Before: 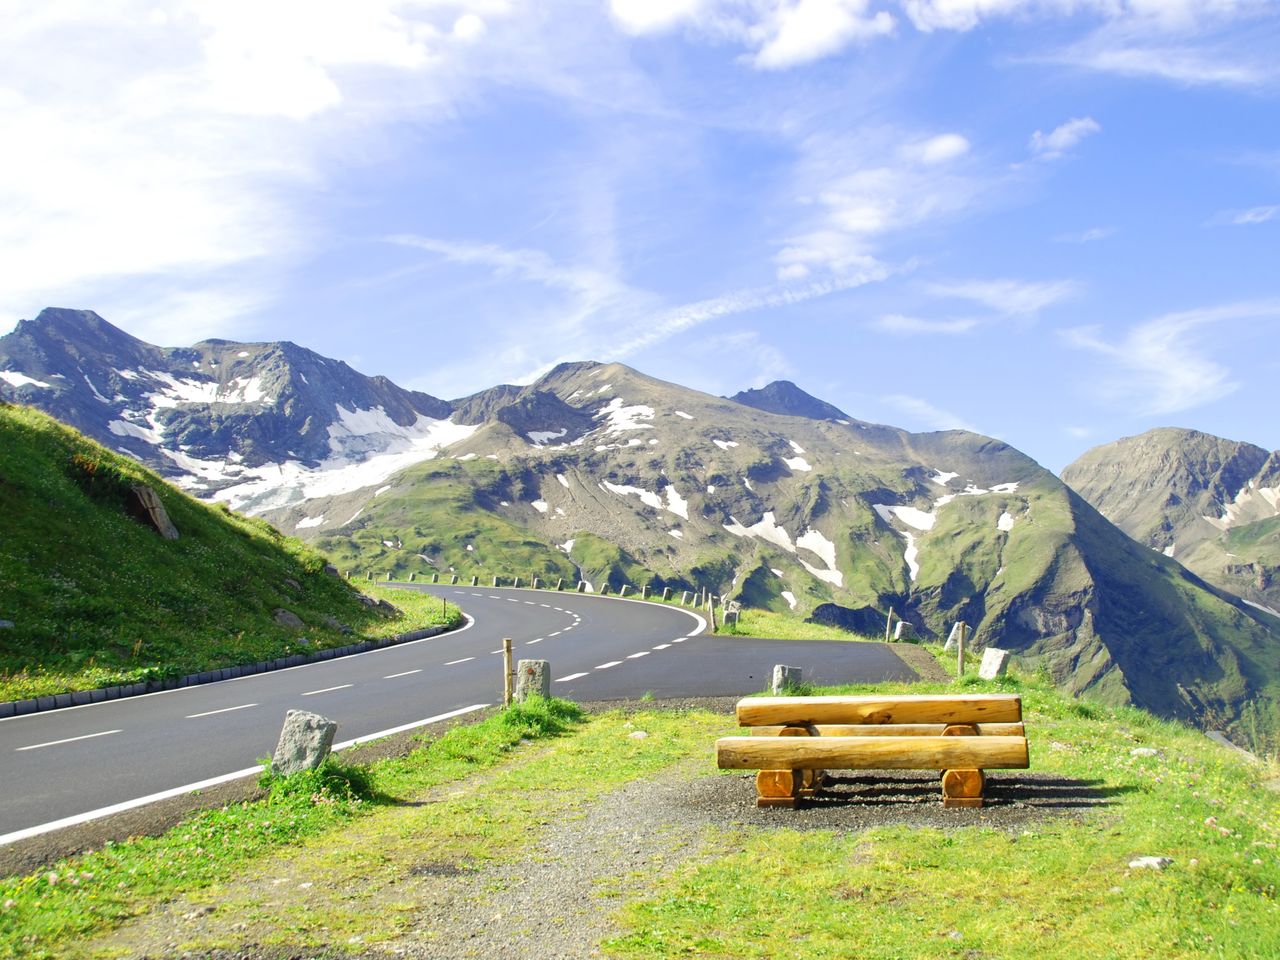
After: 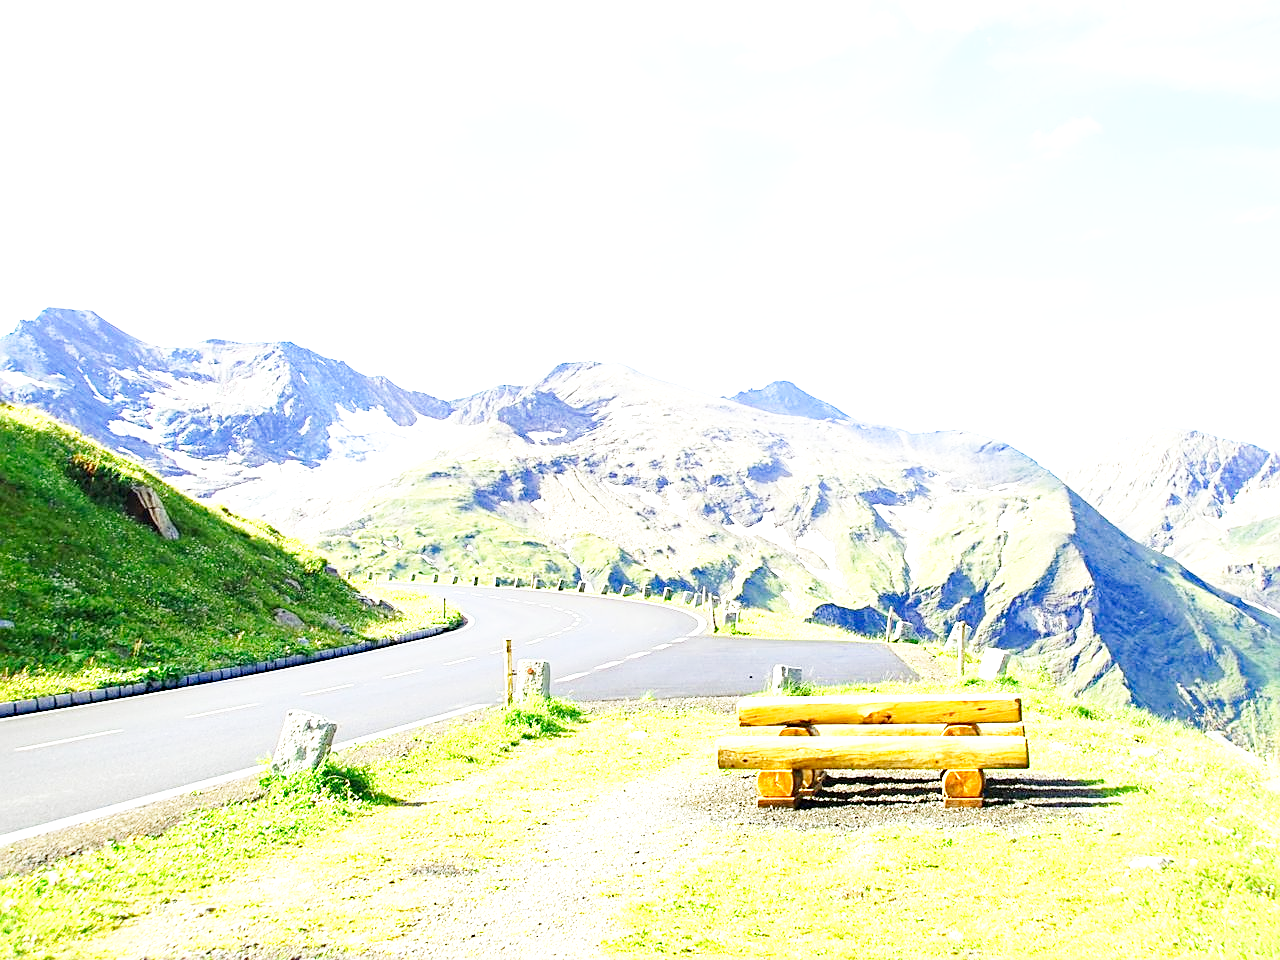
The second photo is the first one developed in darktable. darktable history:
base curve: curves: ch0 [(0, 0) (0.005, 0.002) (0.15, 0.3) (0.4, 0.7) (0.75, 0.95) (1, 1)], exposure shift 0.01, preserve colors none
haze removal: adaptive false
sharpen: on, module defaults
exposure: black level correction 0, exposure 1.199 EV, compensate highlight preservation false
